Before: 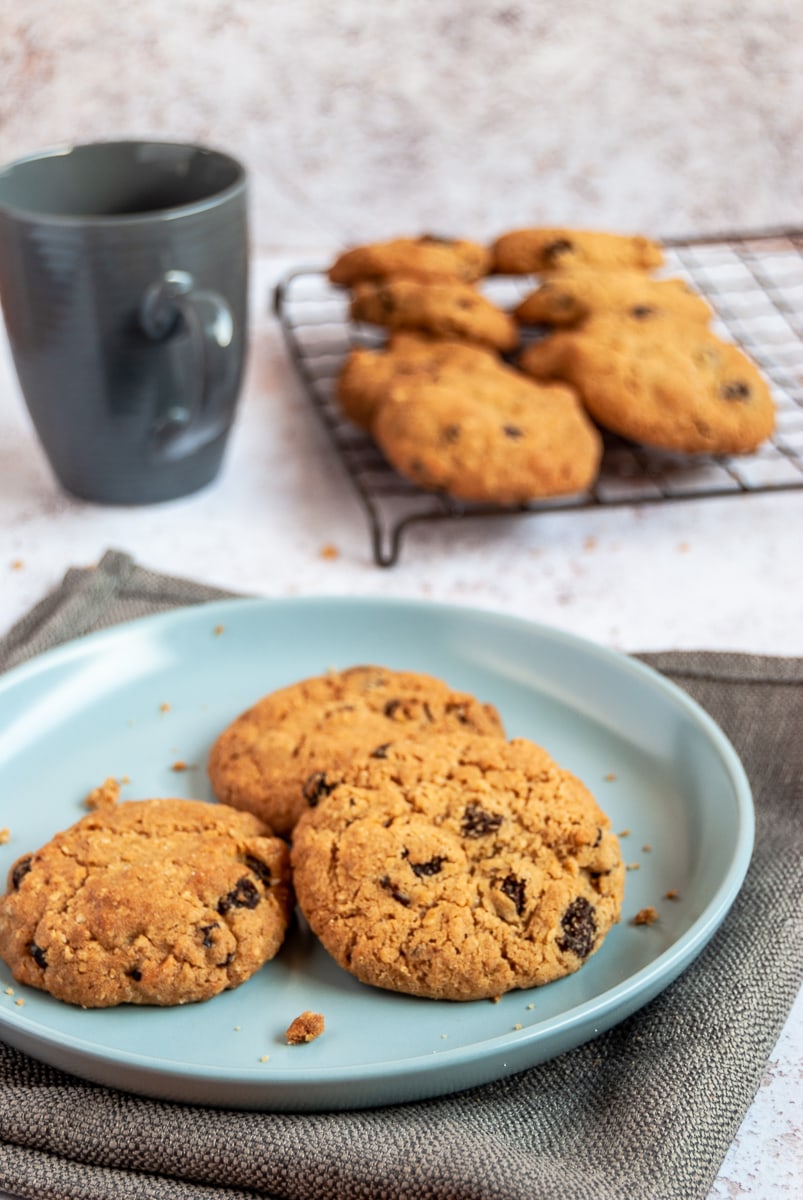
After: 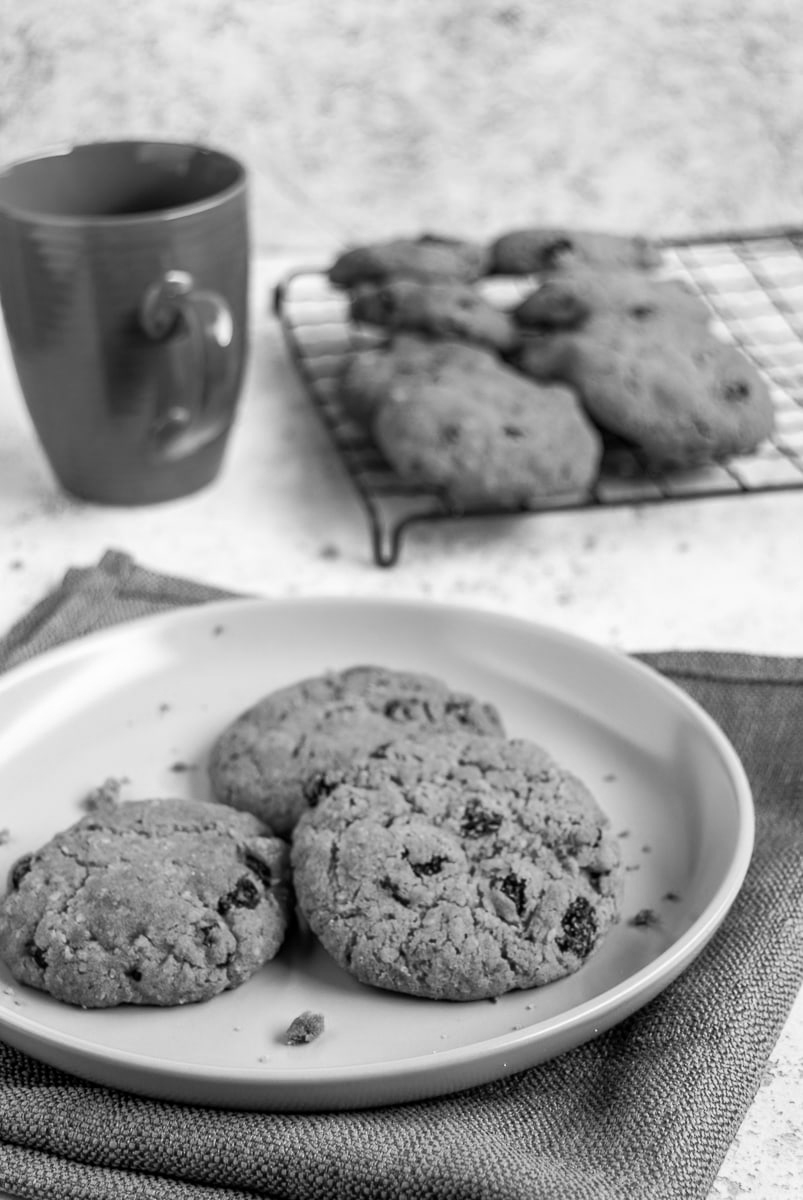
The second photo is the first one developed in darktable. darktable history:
color calibration: output gray [0.18, 0.41, 0.41, 0], gray › normalize channels true, illuminant as shot in camera, x 0.363, y 0.385, temperature 4543.98 K, gamut compression 0
